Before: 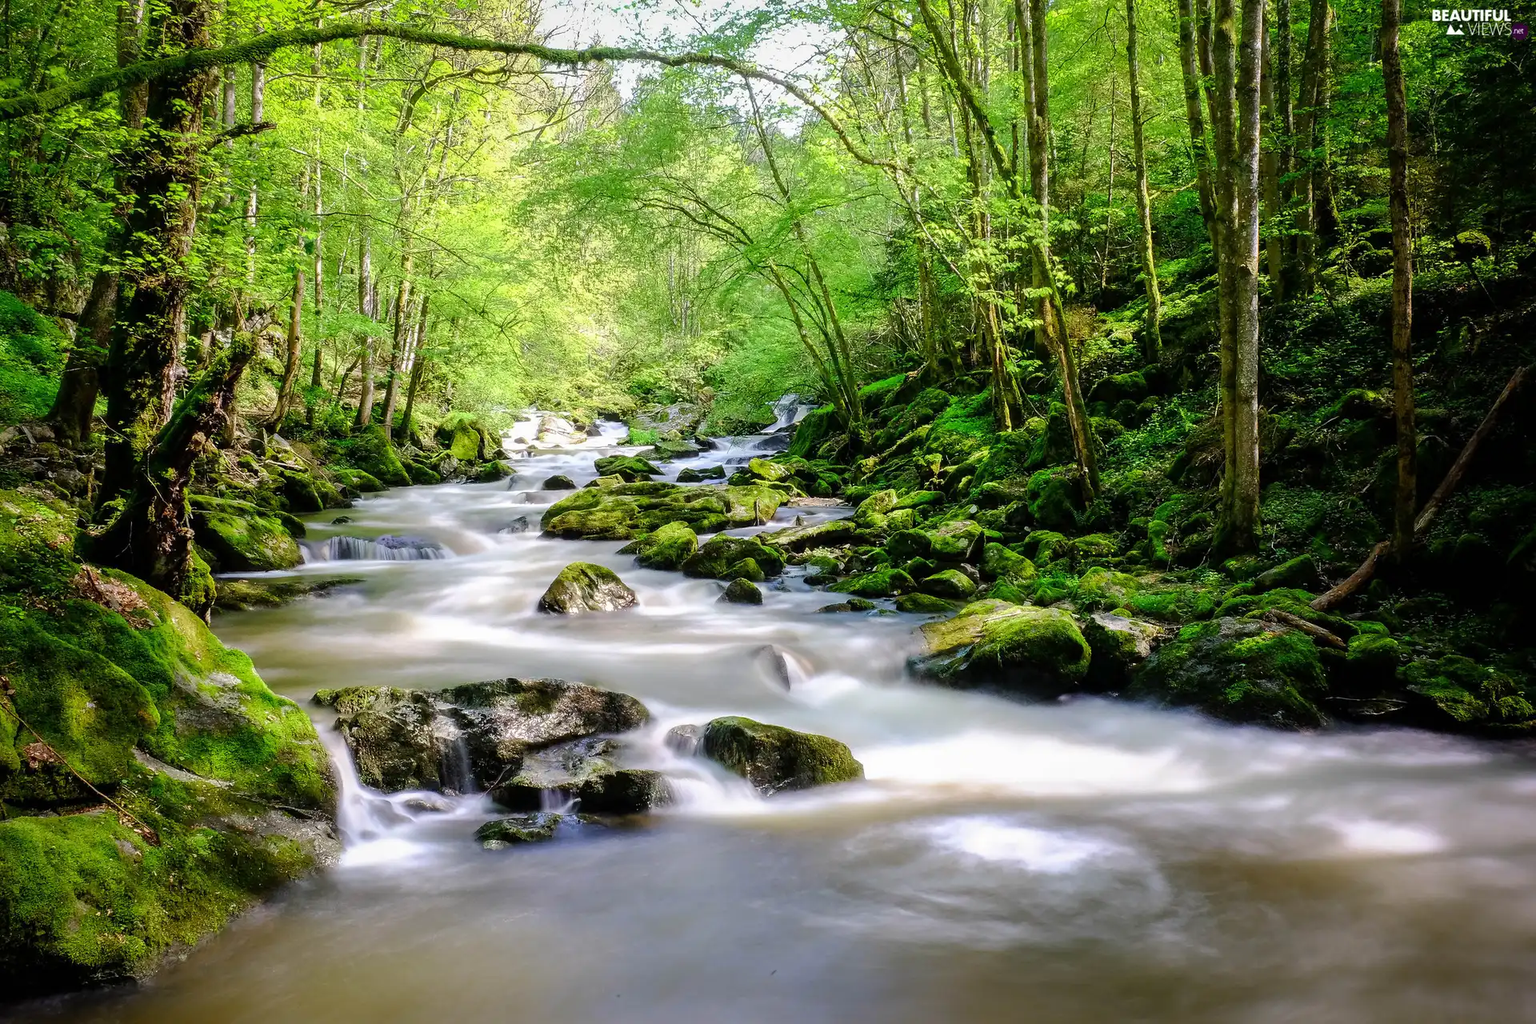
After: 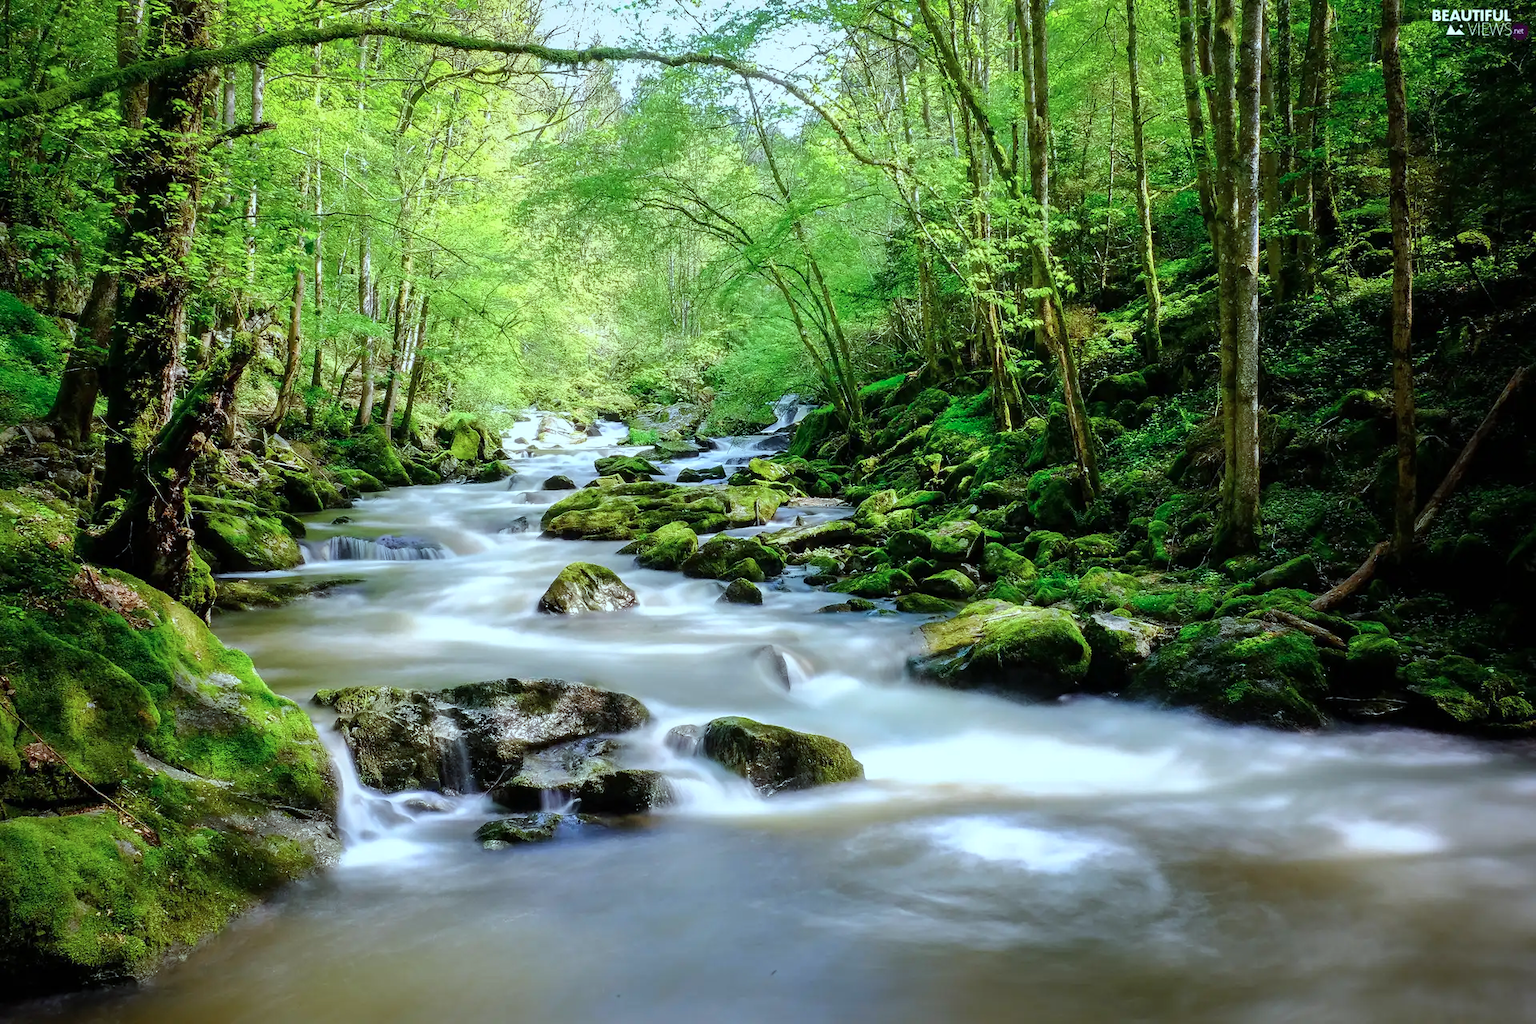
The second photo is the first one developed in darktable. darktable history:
color correction: highlights a* -10.05, highlights b* -10.33
